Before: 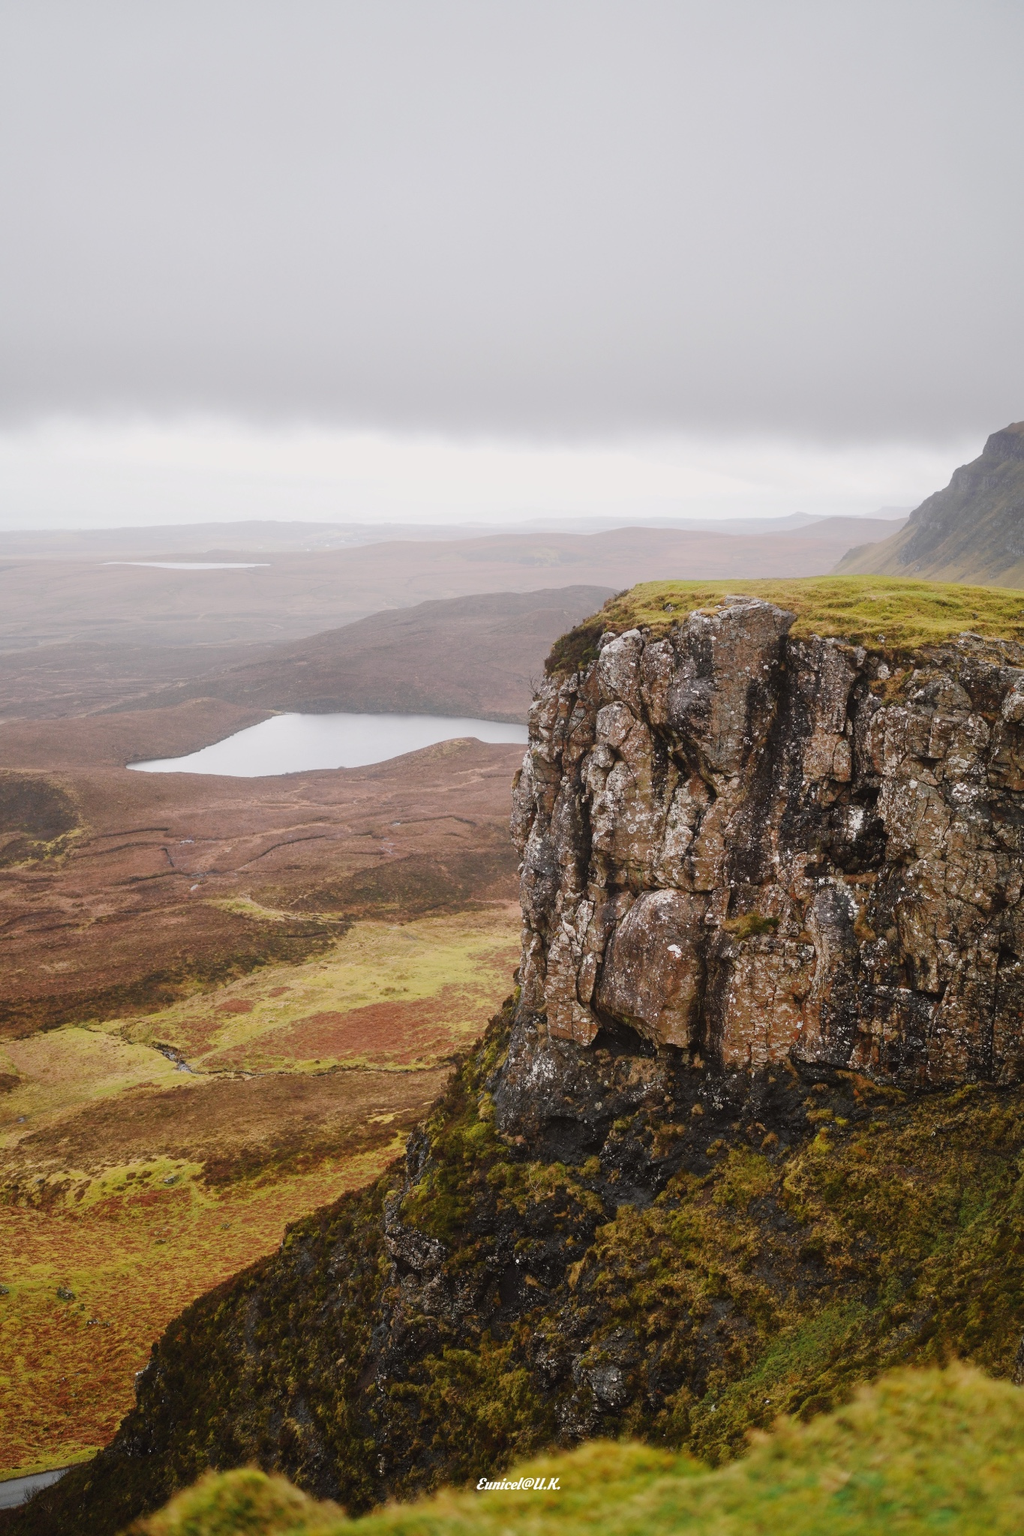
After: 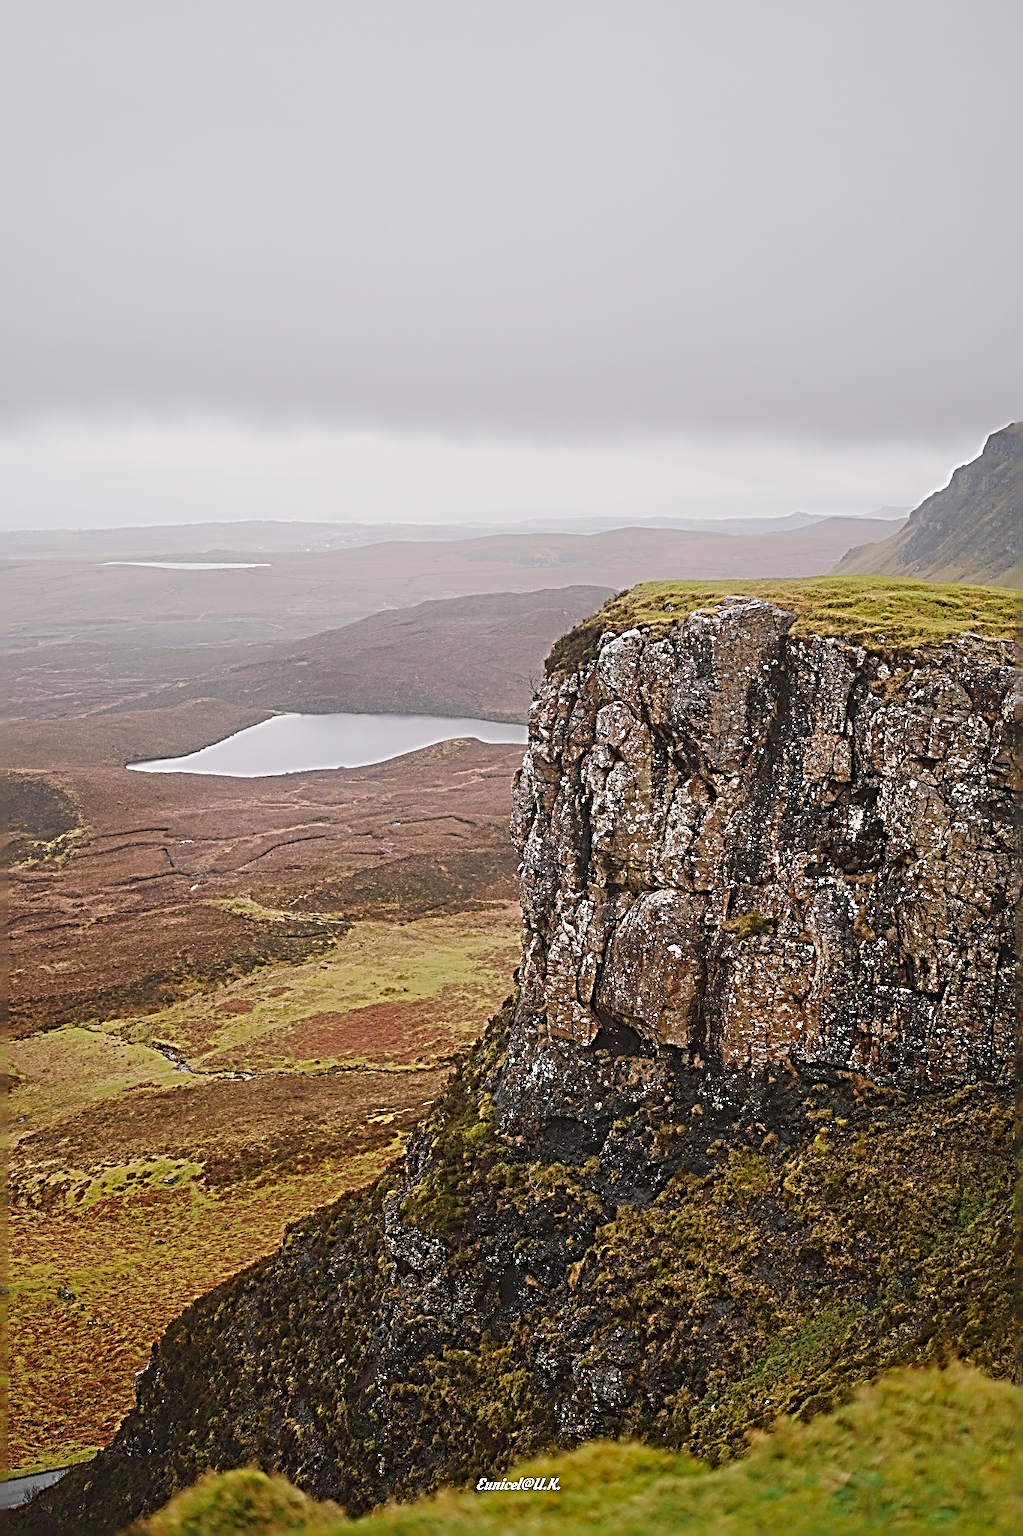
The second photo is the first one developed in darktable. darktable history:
sharpen: radius 4.02, amount 1.985
local contrast: highlights 70%, shadows 68%, detail 83%, midtone range 0.332
